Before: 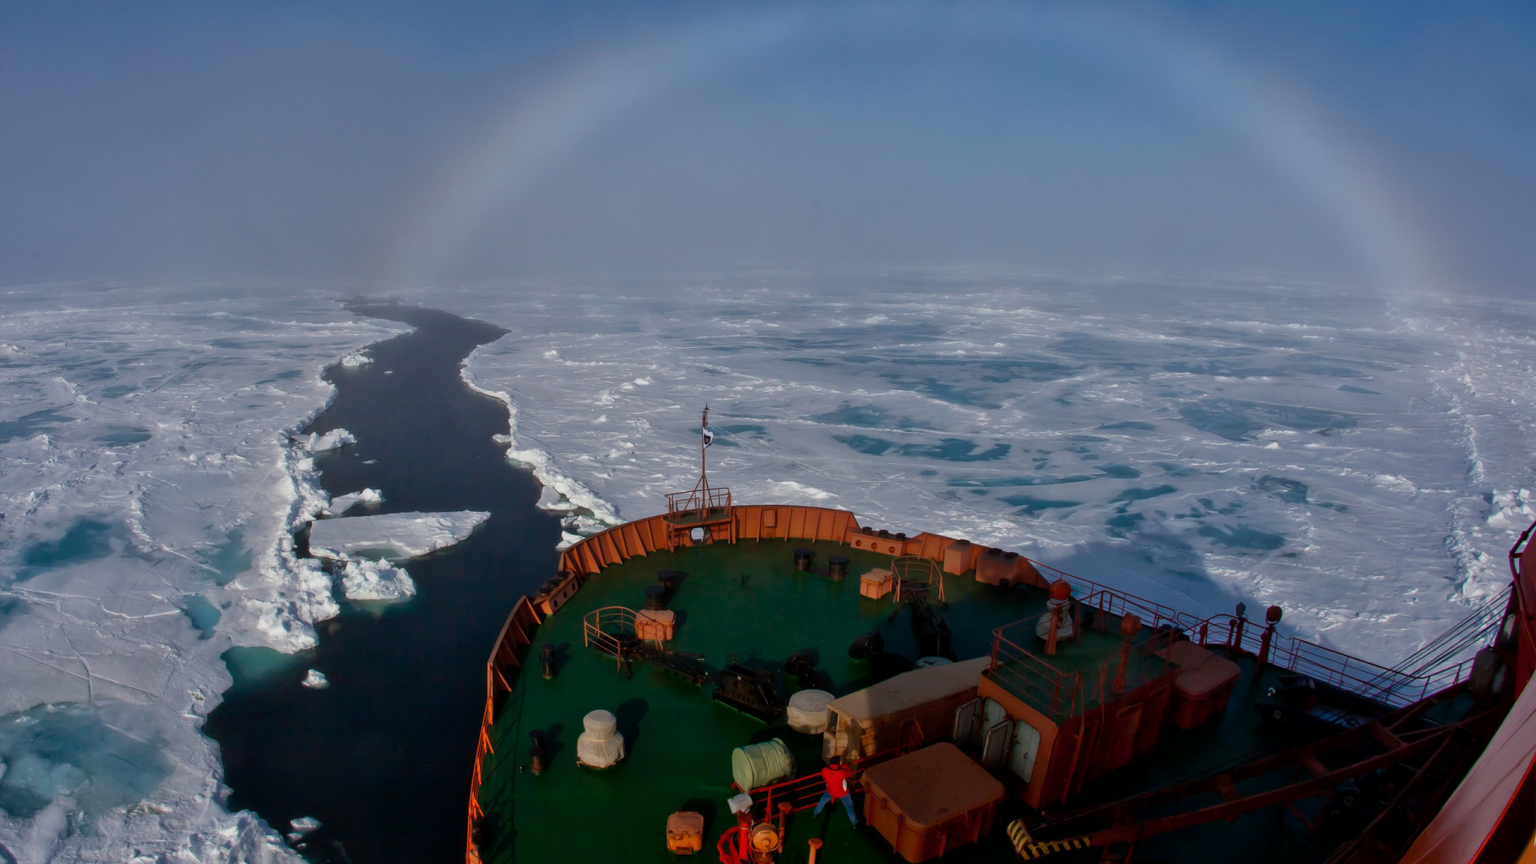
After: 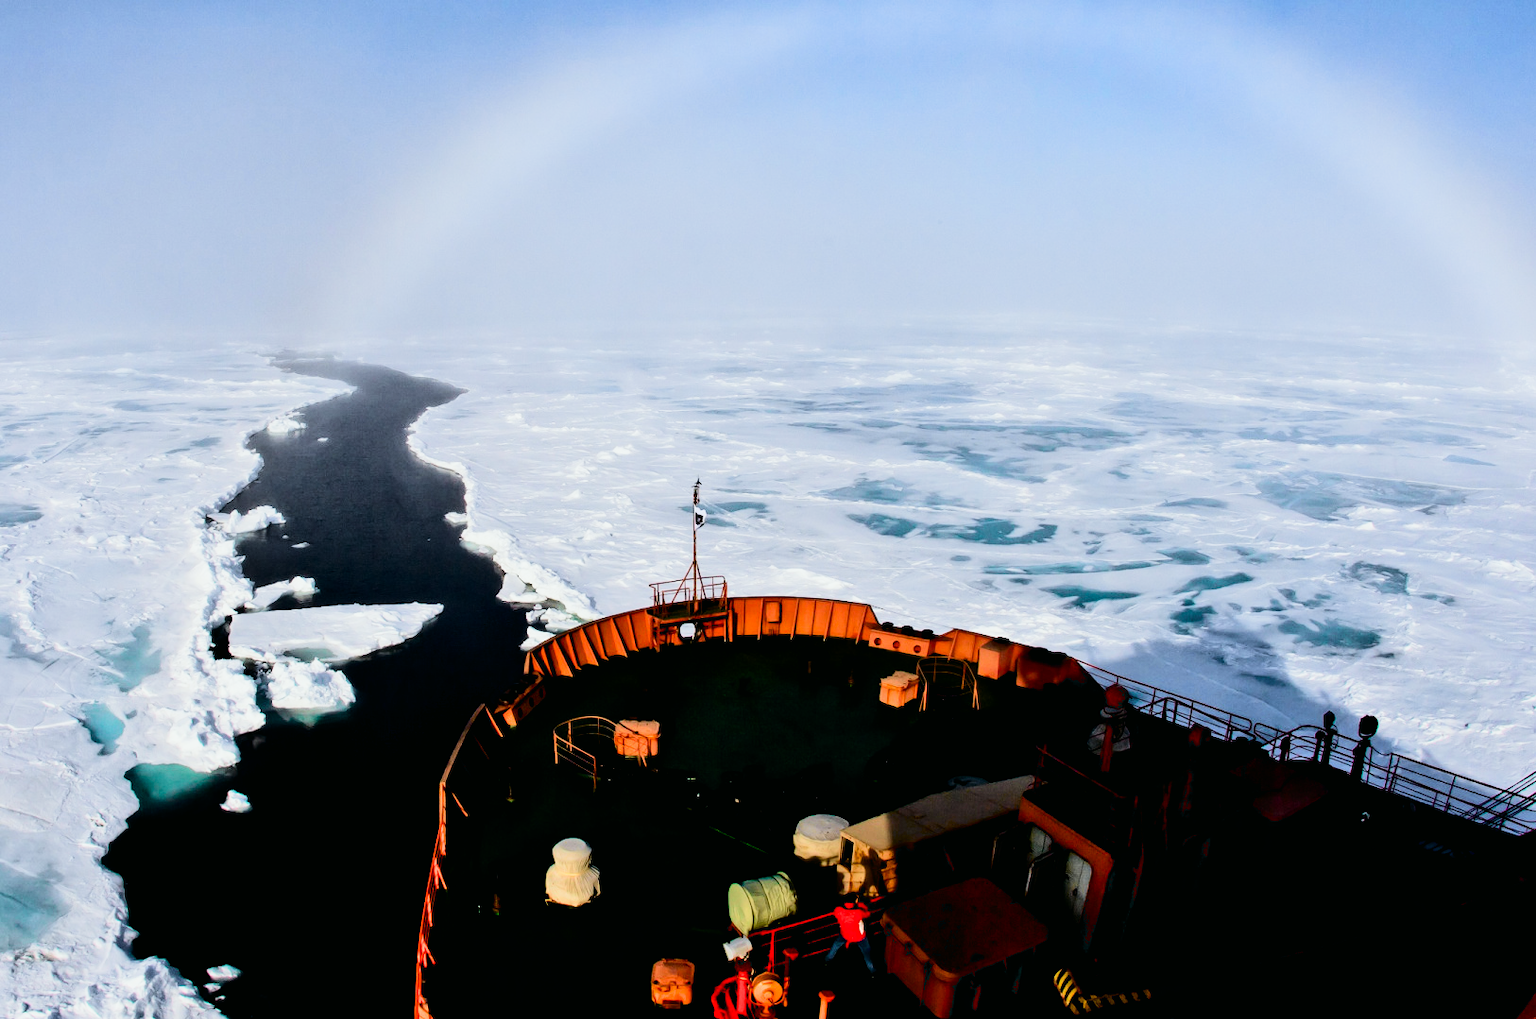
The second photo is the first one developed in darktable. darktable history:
tone curve: curves: ch0 [(0, 0.003) (0.113, 0.081) (0.207, 0.184) (0.515, 0.612) (0.712, 0.793) (0.984, 0.961)]; ch1 [(0, 0) (0.172, 0.123) (0.317, 0.272) (0.414, 0.382) (0.476, 0.479) (0.505, 0.498) (0.534, 0.534) (0.621, 0.65) (0.709, 0.764) (1, 1)]; ch2 [(0, 0) (0.411, 0.424) (0.505, 0.505) (0.521, 0.524) (0.537, 0.57) (0.65, 0.699) (1, 1)], color space Lab, independent channels, preserve colors none
crop: left 7.506%, right 7.799%
filmic rgb: black relative exposure -5.01 EV, white relative exposure 3.53 EV, threshold 2.95 EV, hardness 3.16, contrast 1.513, highlights saturation mix -49.63%, enable highlight reconstruction true
contrast brightness saturation: contrast 0.046
exposure: black level correction 0.011, exposure 1.077 EV, compensate highlight preservation false
